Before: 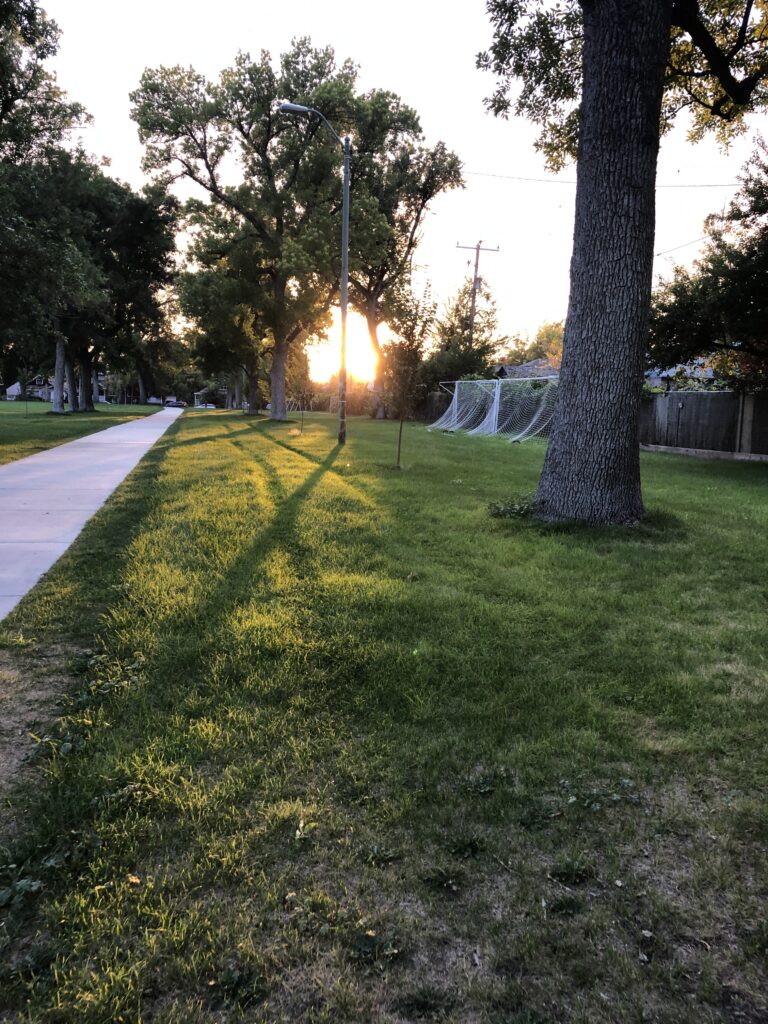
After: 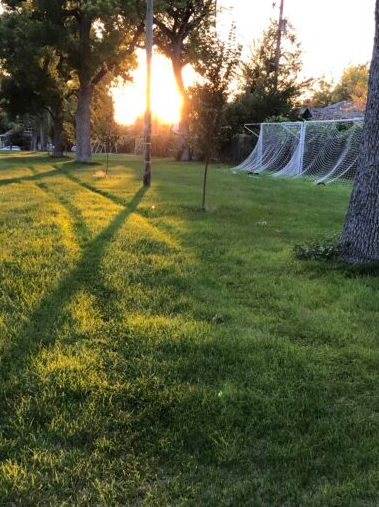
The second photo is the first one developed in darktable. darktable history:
crop: left 25.396%, top 25.265%, right 25.129%, bottom 25.148%
